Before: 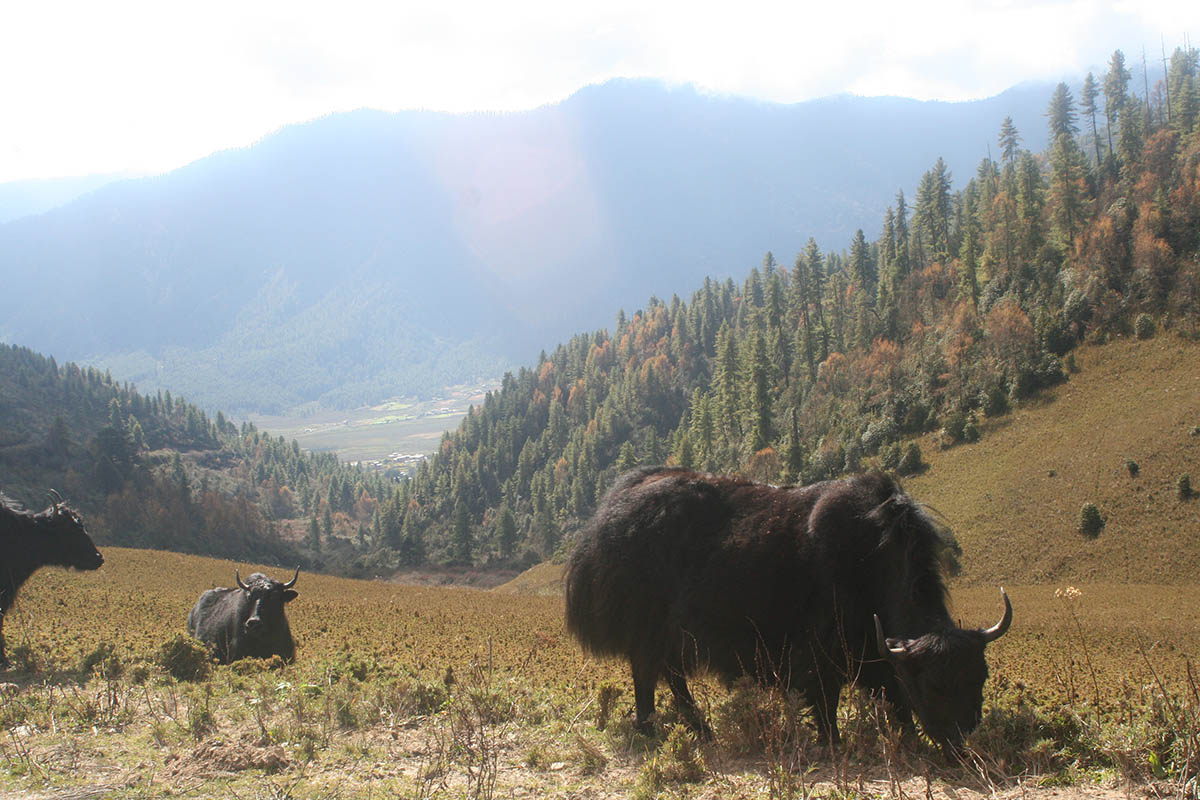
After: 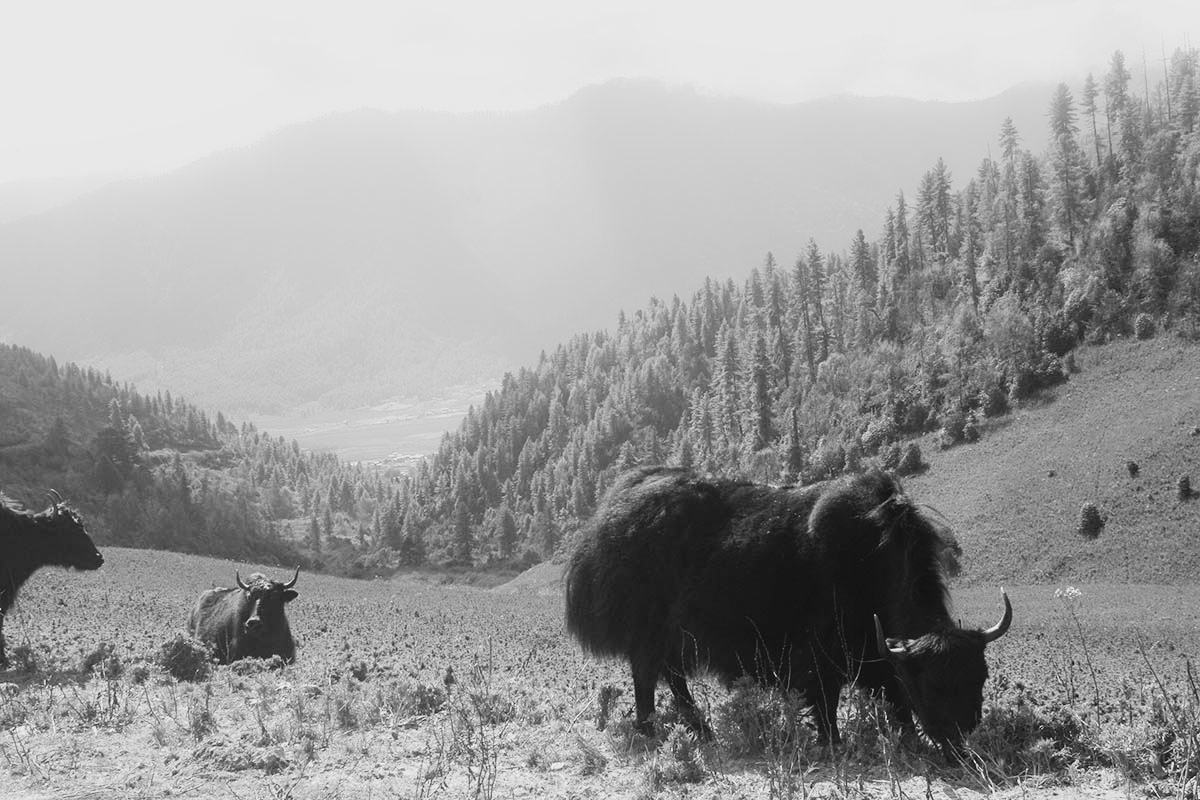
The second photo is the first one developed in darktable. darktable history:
monochrome: a 30.25, b 92.03
tone curve: curves: ch0 [(0, 0.039) (0.113, 0.081) (0.204, 0.204) (0.498, 0.608) (0.709, 0.819) (0.984, 0.961)]; ch1 [(0, 0) (0.172, 0.123) (0.317, 0.272) (0.414, 0.382) (0.476, 0.479) (0.505, 0.501) (0.528, 0.54) (0.618, 0.647) (0.709, 0.764) (1, 1)]; ch2 [(0, 0) (0.411, 0.424) (0.492, 0.502) (0.521, 0.513) (0.537, 0.57) (0.686, 0.638) (1, 1)], color space Lab, independent channels, preserve colors none
